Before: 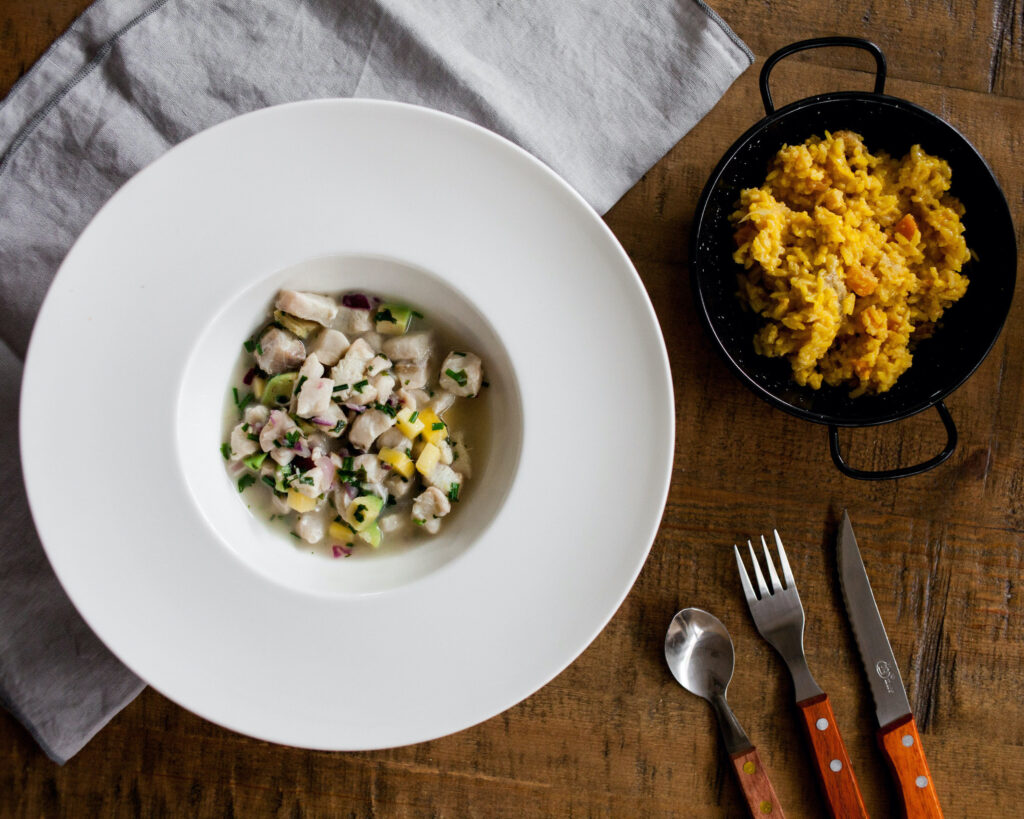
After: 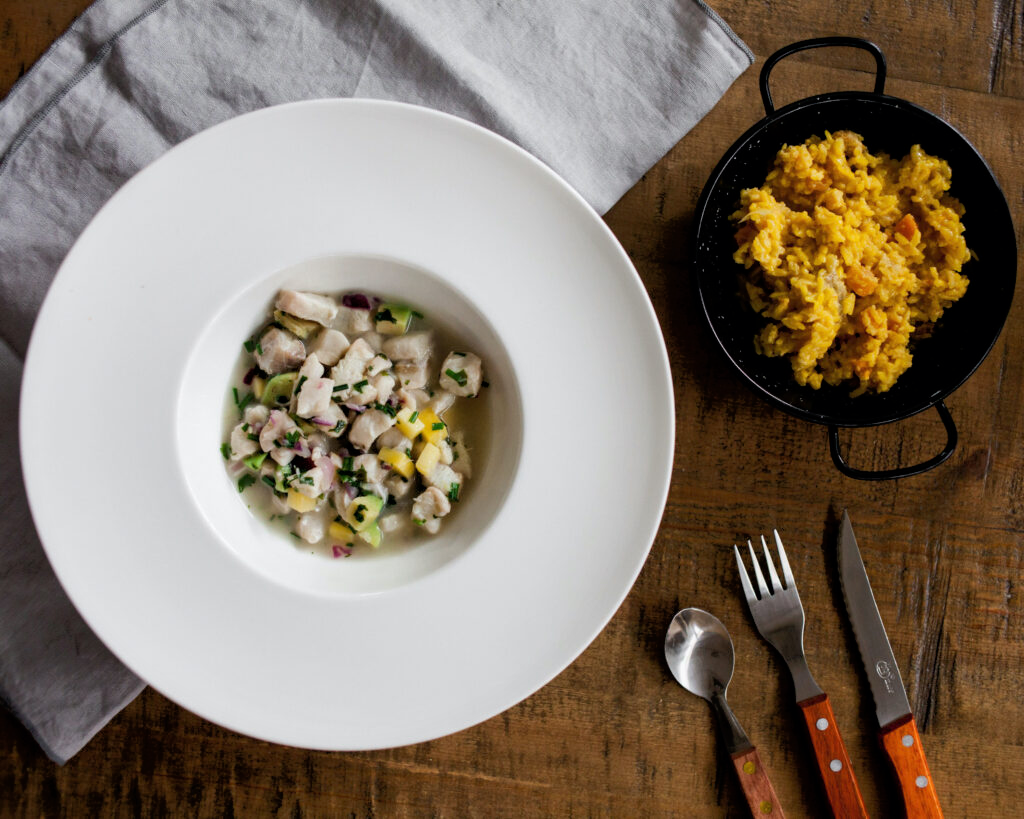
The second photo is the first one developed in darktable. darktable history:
tone equalizer: -8 EV -1.85 EV, -7 EV -1.2 EV, -6 EV -1.62 EV
